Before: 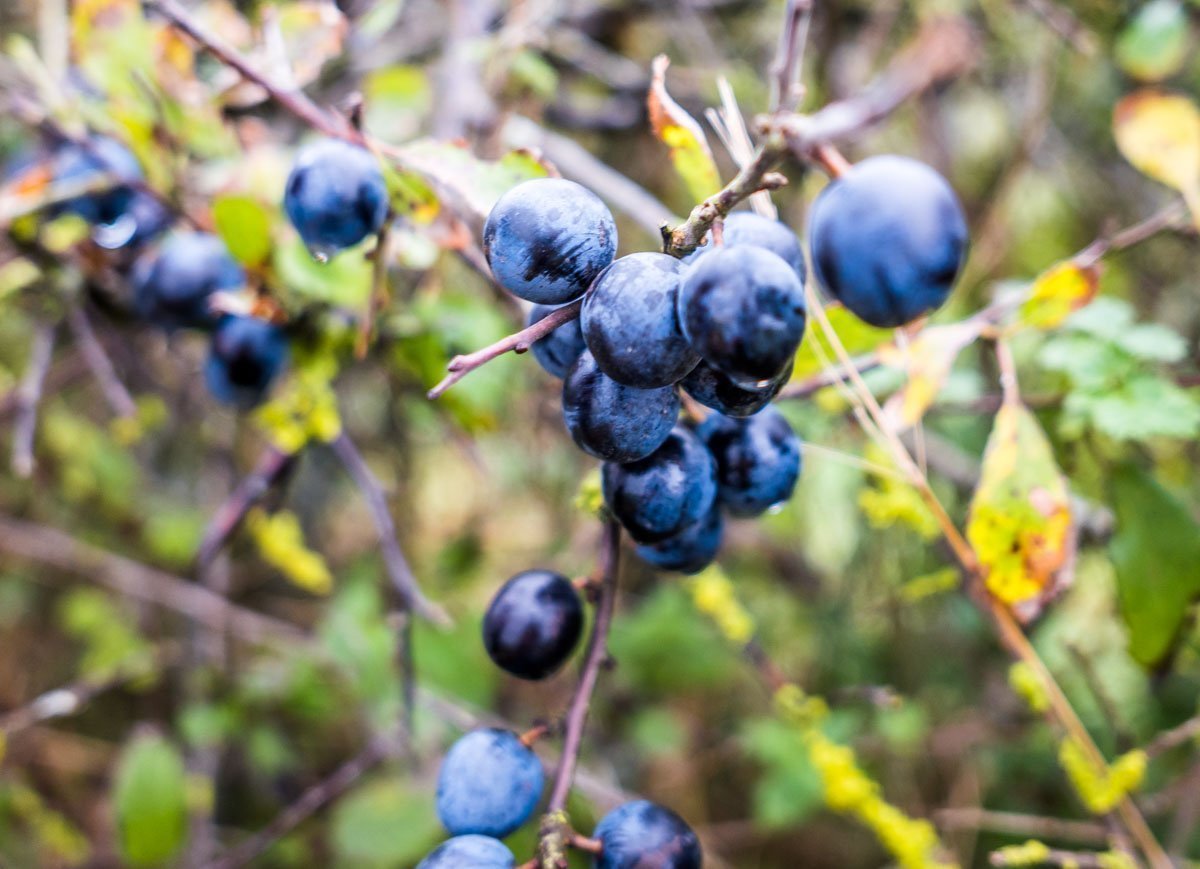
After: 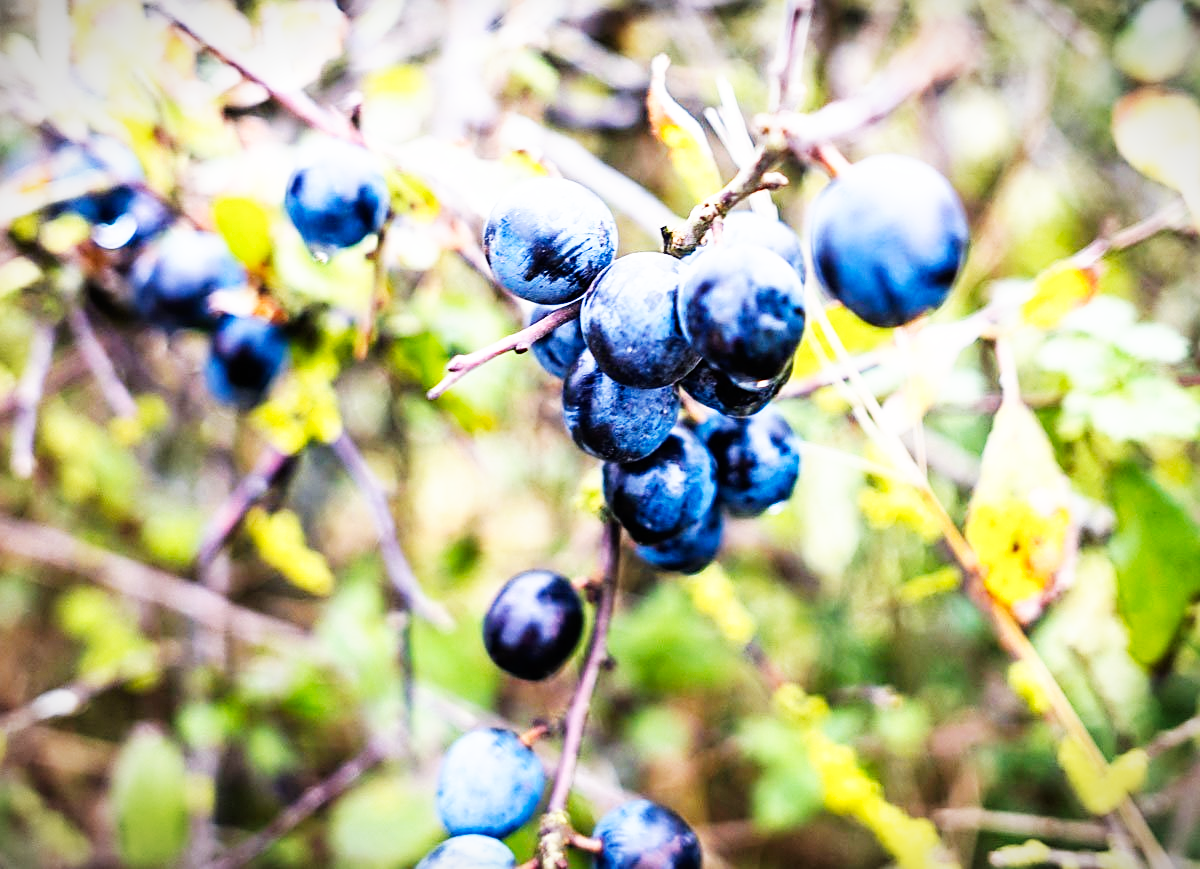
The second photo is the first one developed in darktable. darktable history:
sharpen: on, module defaults
color correction: highlights b* 0
vignetting: fall-off start 99.25%, width/height ratio 1.308
base curve: curves: ch0 [(0, 0) (0.007, 0.004) (0.027, 0.03) (0.046, 0.07) (0.207, 0.54) (0.442, 0.872) (0.673, 0.972) (1, 1)], preserve colors none
